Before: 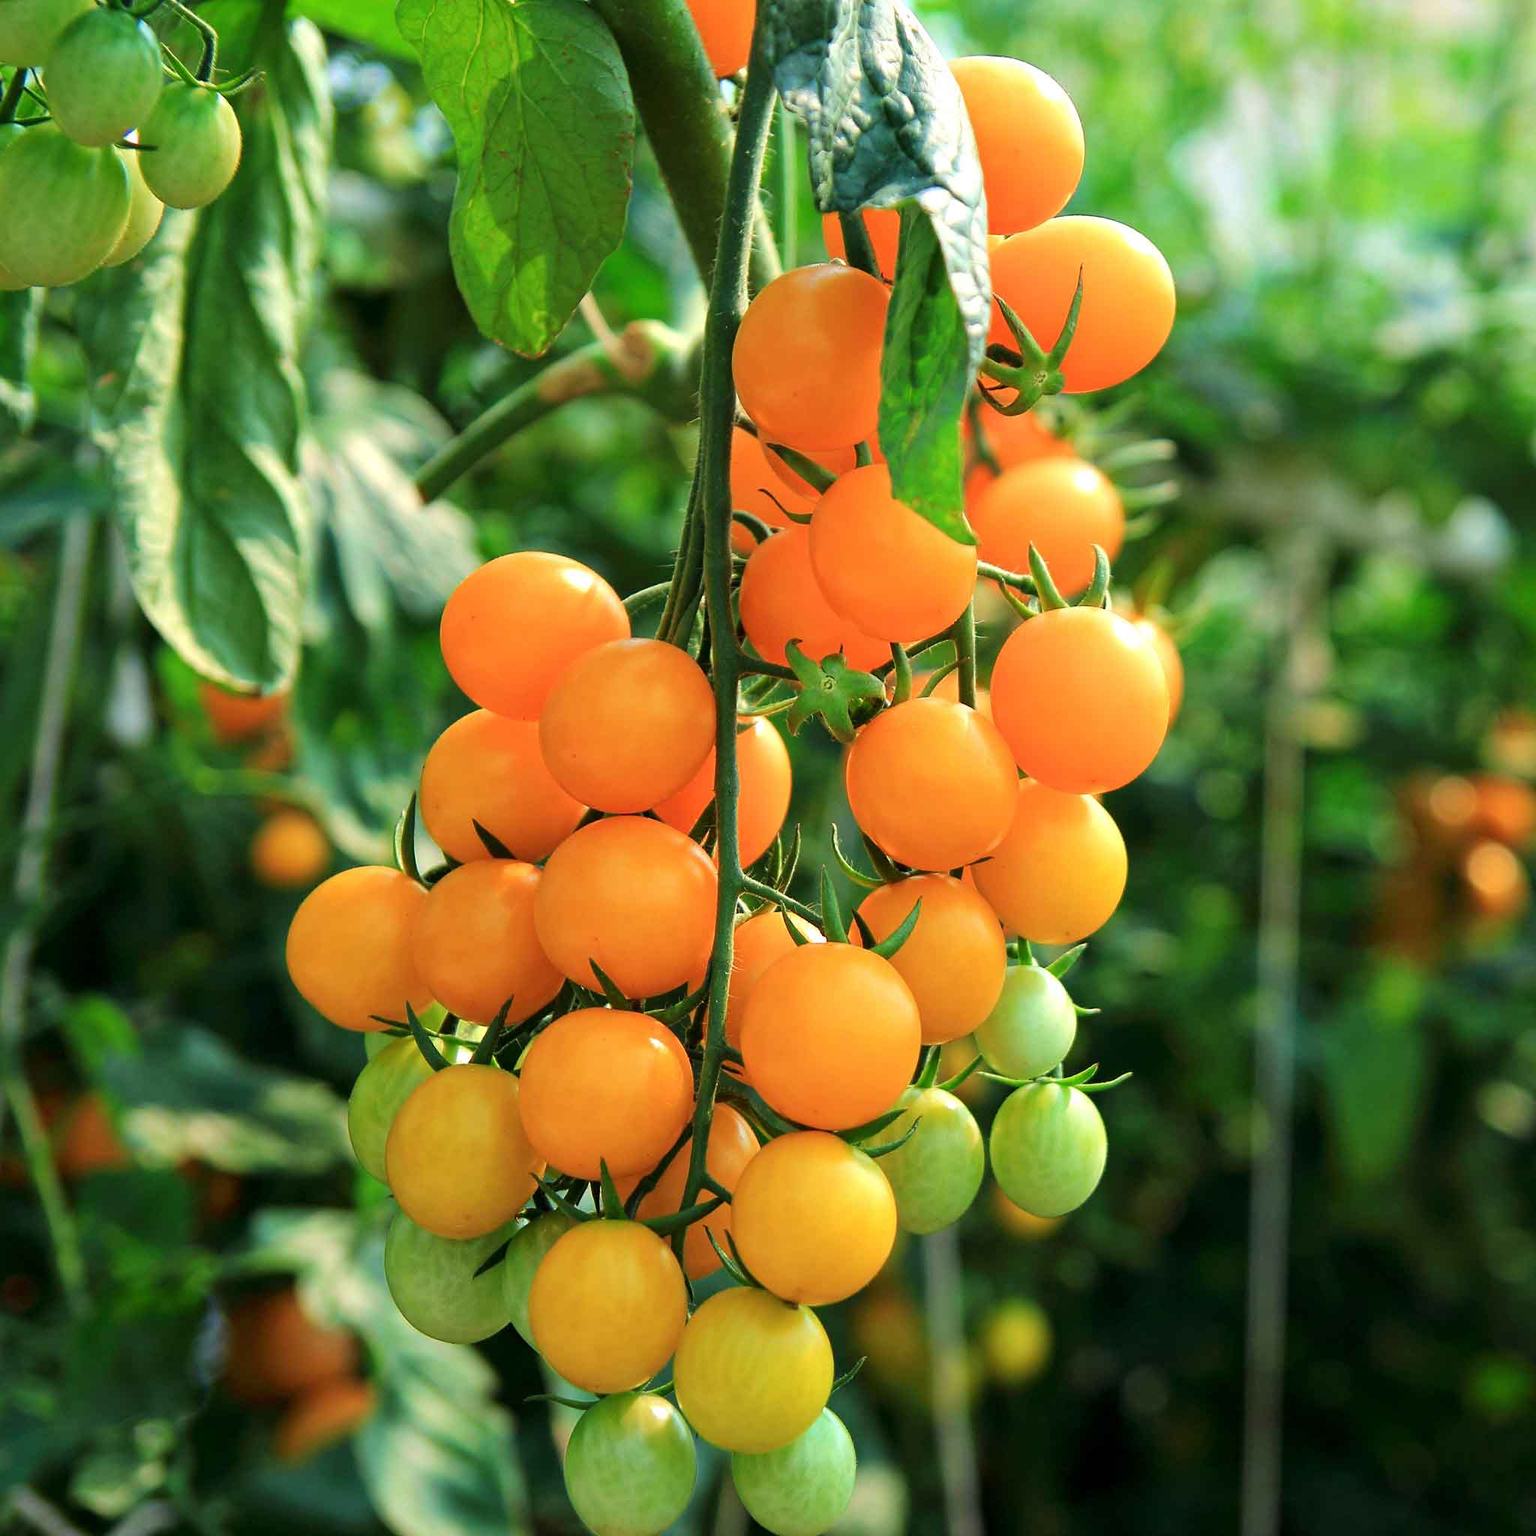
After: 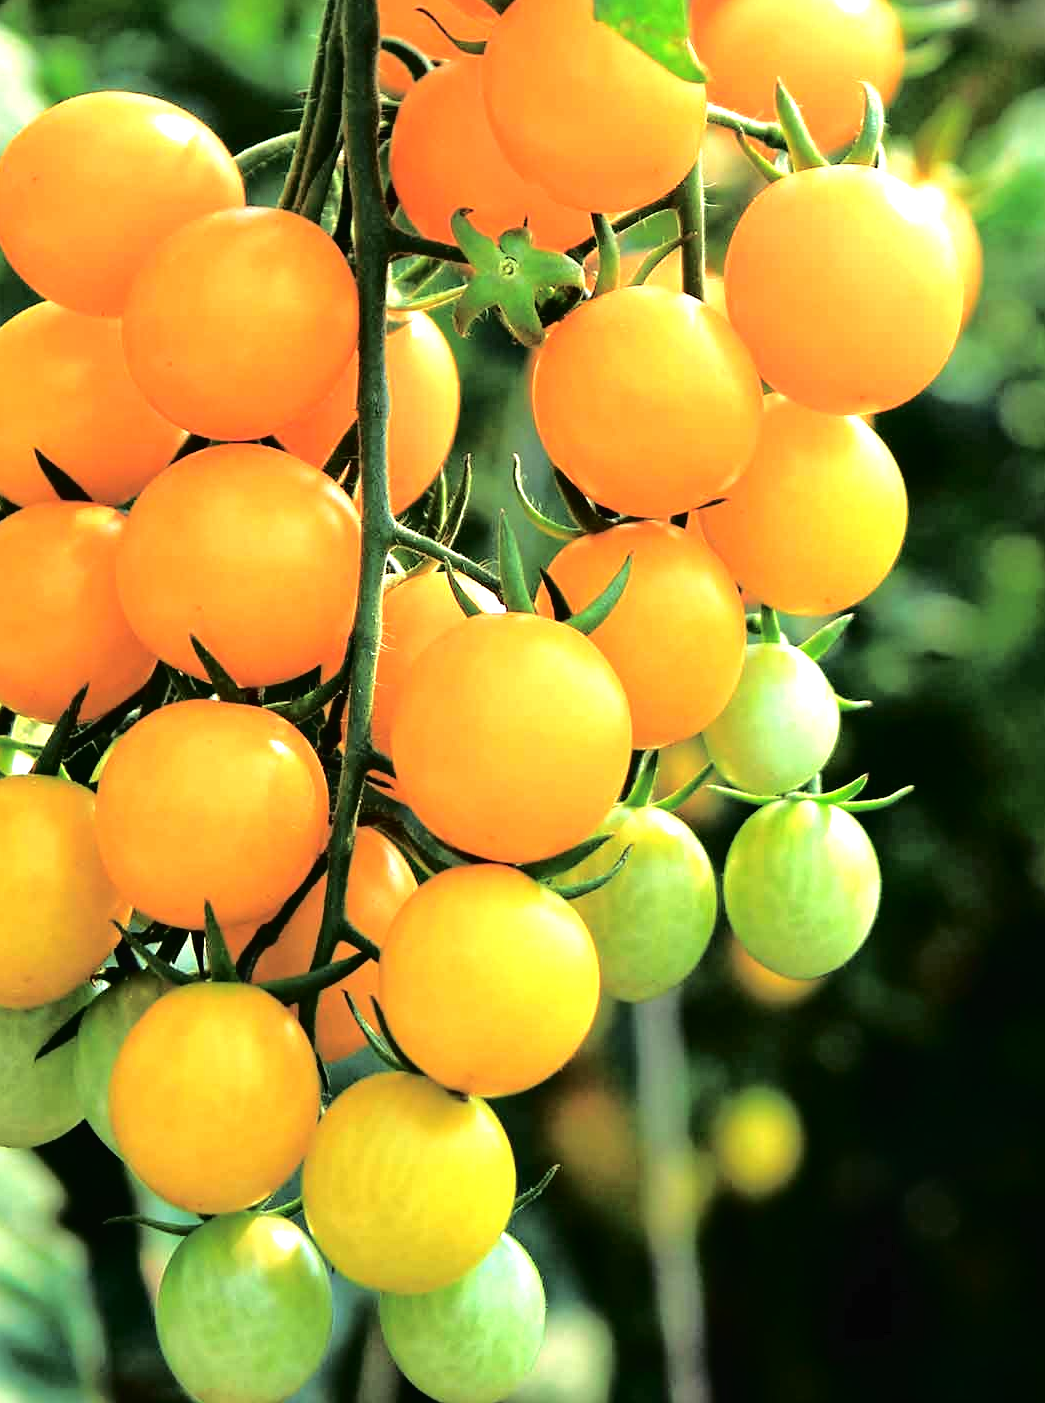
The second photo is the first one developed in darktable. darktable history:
crop and rotate: left 29.132%, top 31.451%, right 19.83%
tone curve: curves: ch0 [(0, 0) (0.003, 0.019) (0.011, 0.019) (0.025, 0.023) (0.044, 0.032) (0.069, 0.046) (0.1, 0.073) (0.136, 0.129) (0.177, 0.207) (0.224, 0.295) (0.277, 0.394) (0.335, 0.48) (0.399, 0.524) (0.468, 0.575) (0.543, 0.628) (0.623, 0.684) (0.709, 0.739) (0.801, 0.808) (0.898, 0.9) (1, 1)], color space Lab, independent channels, preserve colors none
tone equalizer: -8 EV -1.05 EV, -7 EV -0.98 EV, -6 EV -0.892 EV, -5 EV -0.614 EV, -3 EV 0.598 EV, -2 EV 0.848 EV, -1 EV 0.989 EV, +0 EV 1.06 EV, edges refinement/feathering 500, mask exposure compensation -1.57 EV, preserve details no
